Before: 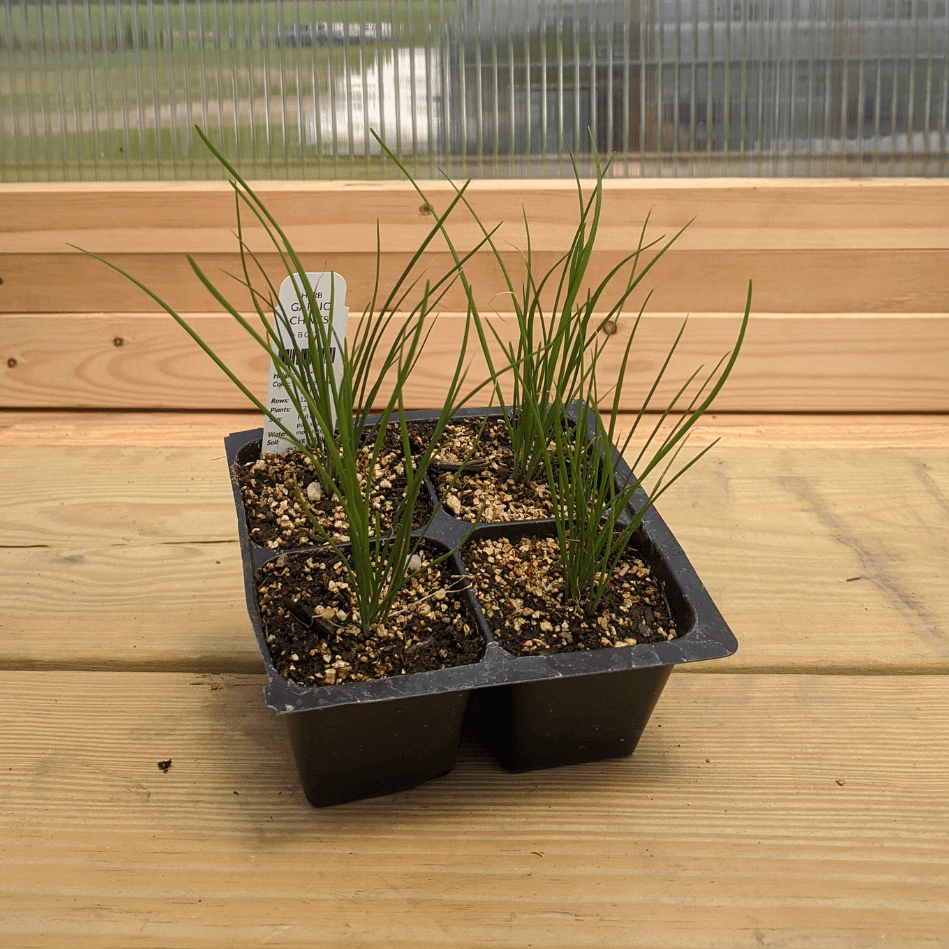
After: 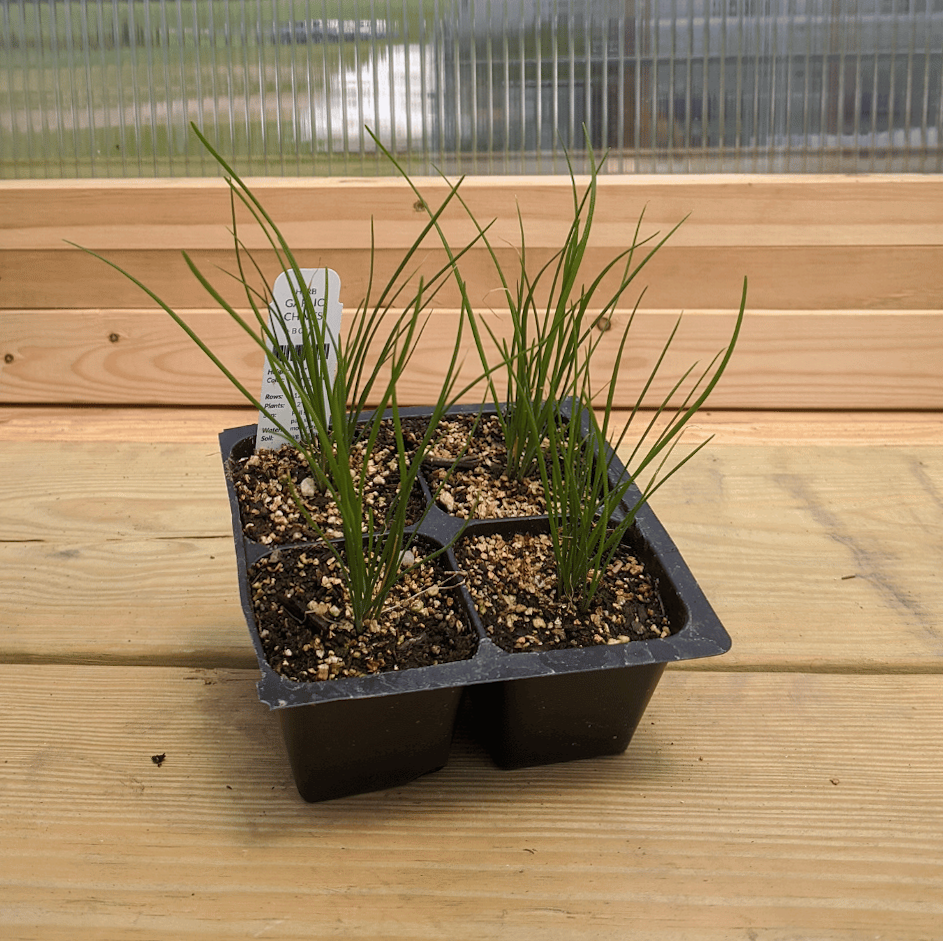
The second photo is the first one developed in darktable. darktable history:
white balance: red 0.984, blue 1.059
rotate and perspective: rotation 0.192°, lens shift (horizontal) -0.015, crop left 0.005, crop right 0.996, crop top 0.006, crop bottom 0.99
